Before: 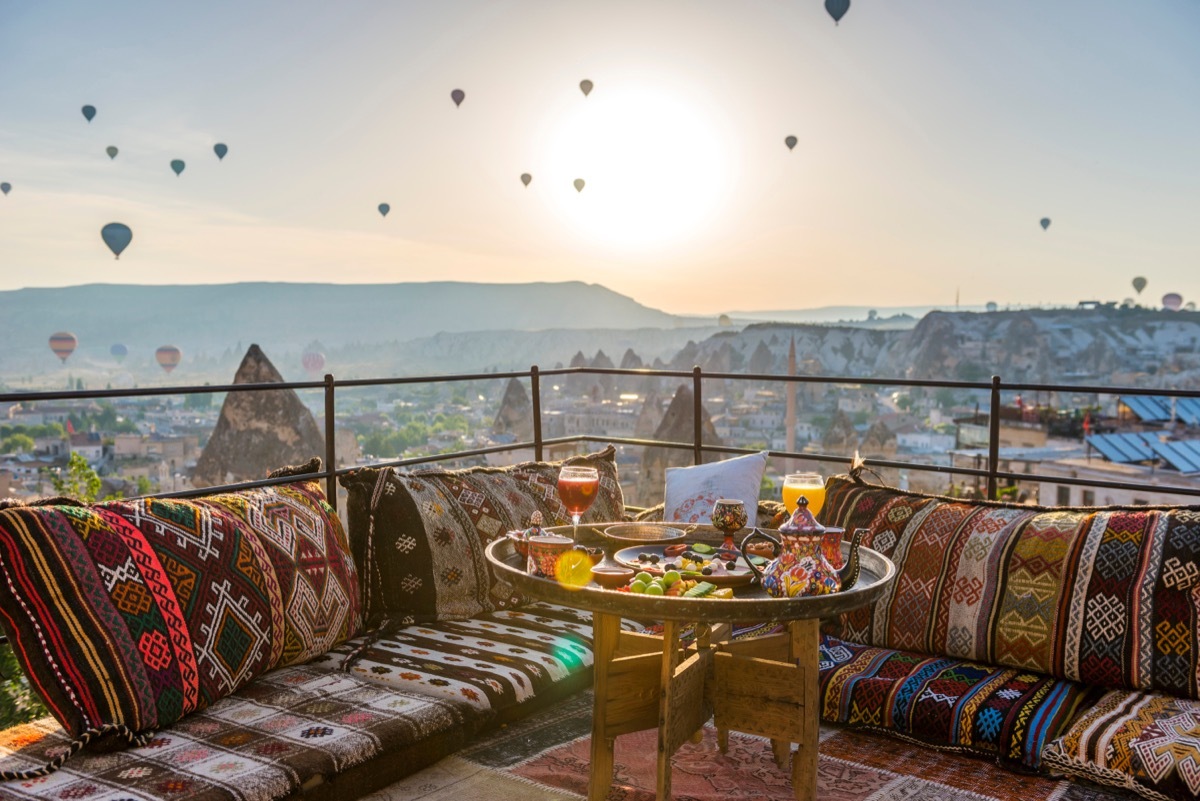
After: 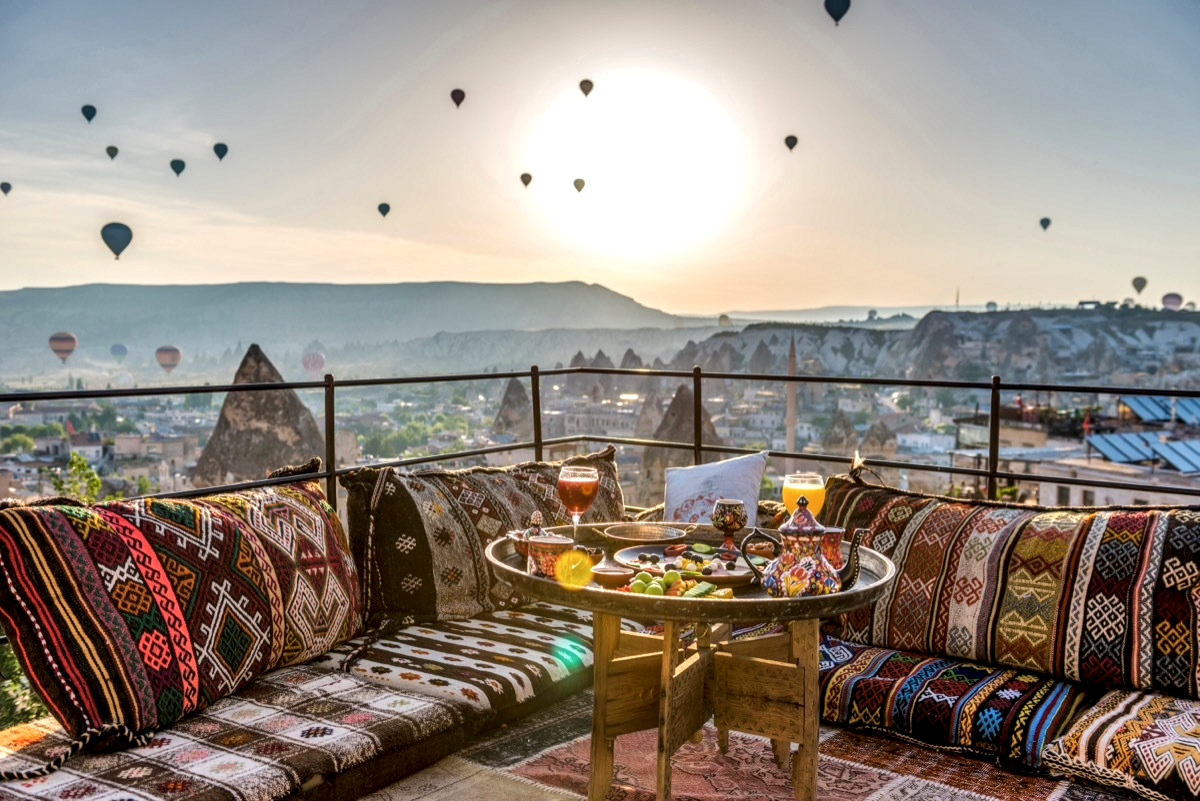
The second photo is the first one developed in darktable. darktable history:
local contrast: detail 150%
shadows and highlights: shadows 59.92, soften with gaussian
